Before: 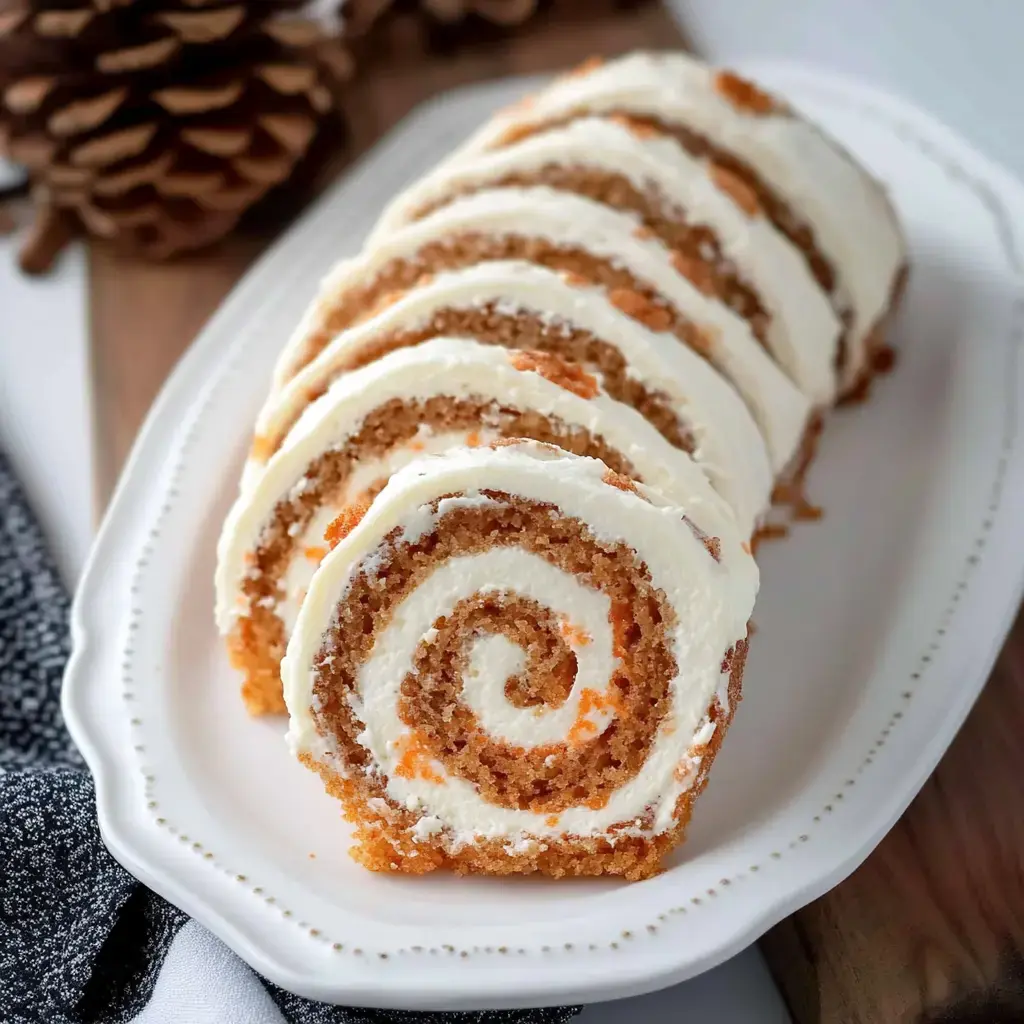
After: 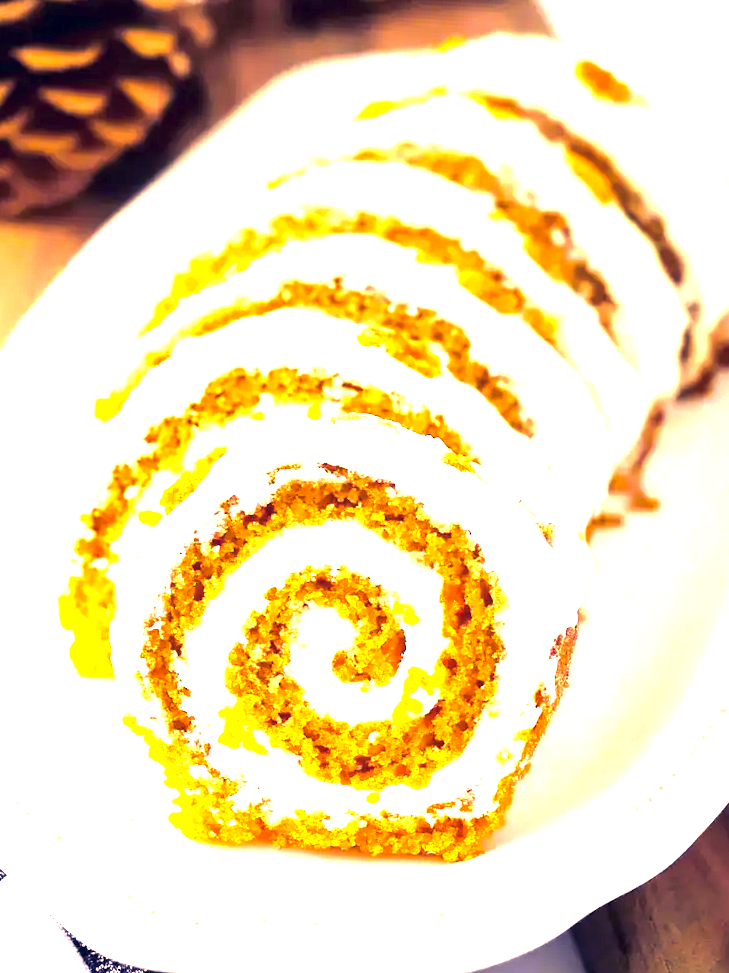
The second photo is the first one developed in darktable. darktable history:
color balance rgb: shadows lift › luminance -29.021%, shadows lift › chroma 15.158%, shadows lift › hue 271.75°, perceptual saturation grading › global saturation 60.776%, perceptual saturation grading › highlights 21.403%, perceptual saturation grading › shadows -49.671%, perceptual brilliance grading › global brilliance -4.47%, perceptual brilliance grading › highlights 24.422%, perceptual brilliance grading › mid-tones 6.883%, perceptual brilliance grading › shadows -4.587%
color correction: highlights a* 20.1, highlights b* 27.2, shadows a* 3.31, shadows b* -16.62, saturation 0.746
crop and rotate: angle -3.05°, left 14.204%, top 0.038%, right 10.817%, bottom 0.015%
exposure: black level correction 0, exposure 1.953 EV, compensate exposure bias true, compensate highlight preservation false
